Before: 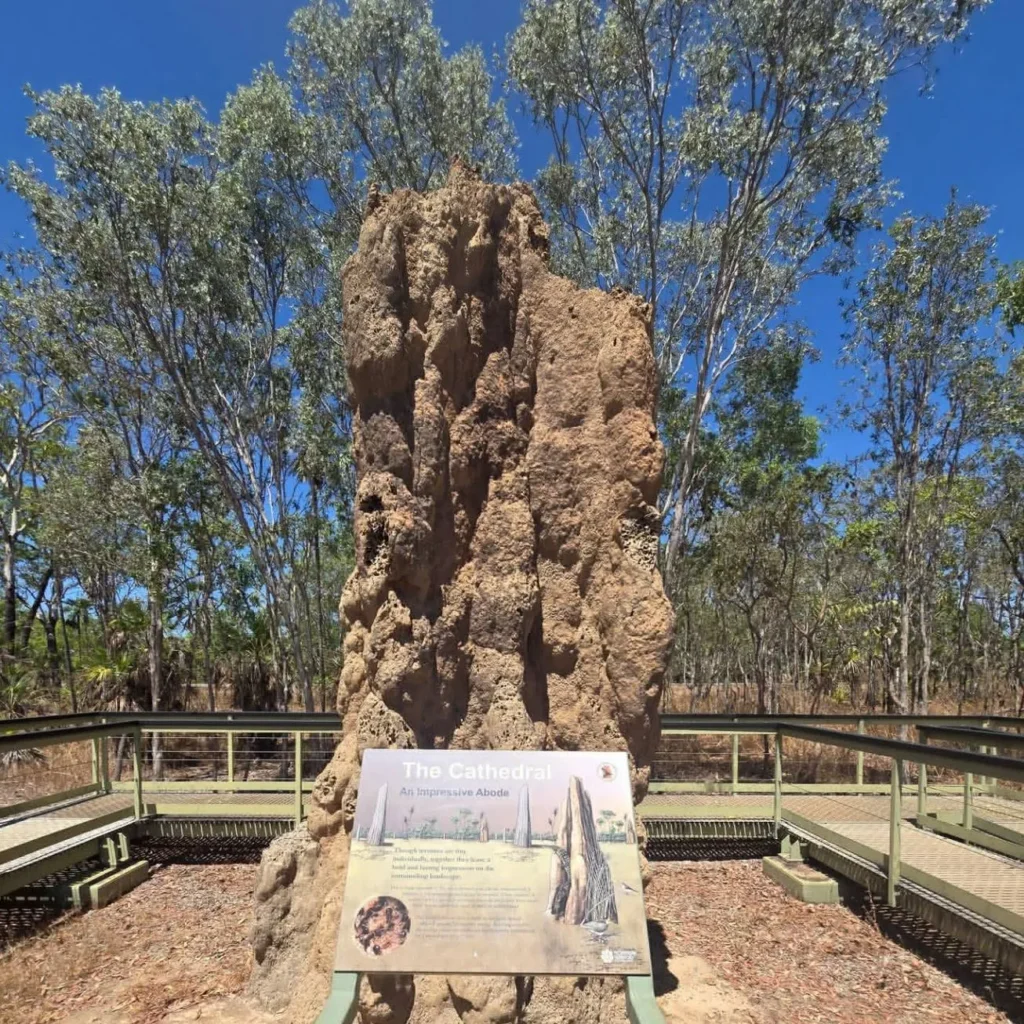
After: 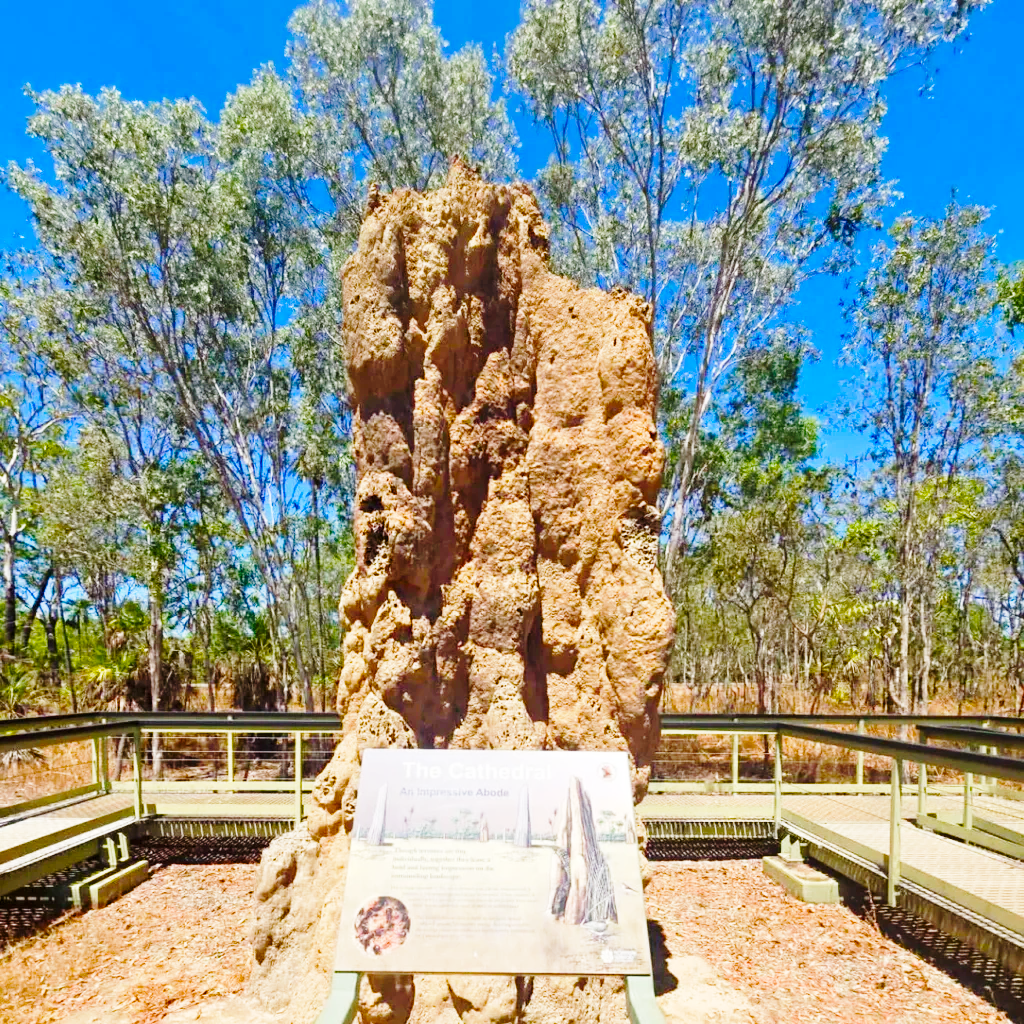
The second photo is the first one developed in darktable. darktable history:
color balance rgb: perceptual saturation grading › global saturation 24.665%, perceptual saturation grading › highlights -50.897%, perceptual saturation grading › mid-tones 19.376%, perceptual saturation grading › shadows 61.235%, perceptual brilliance grading › mid-tones 10.548%, perceptual brilliance grading › shadows 15.31%, global vibrance 24.384%
base curve: curves: ch0 [(0, 0) (0.028, 0.03) (0.121, 0.232) (0.46, 0.748) (0.859, 0.968) (1, 1)], preserve colors none
